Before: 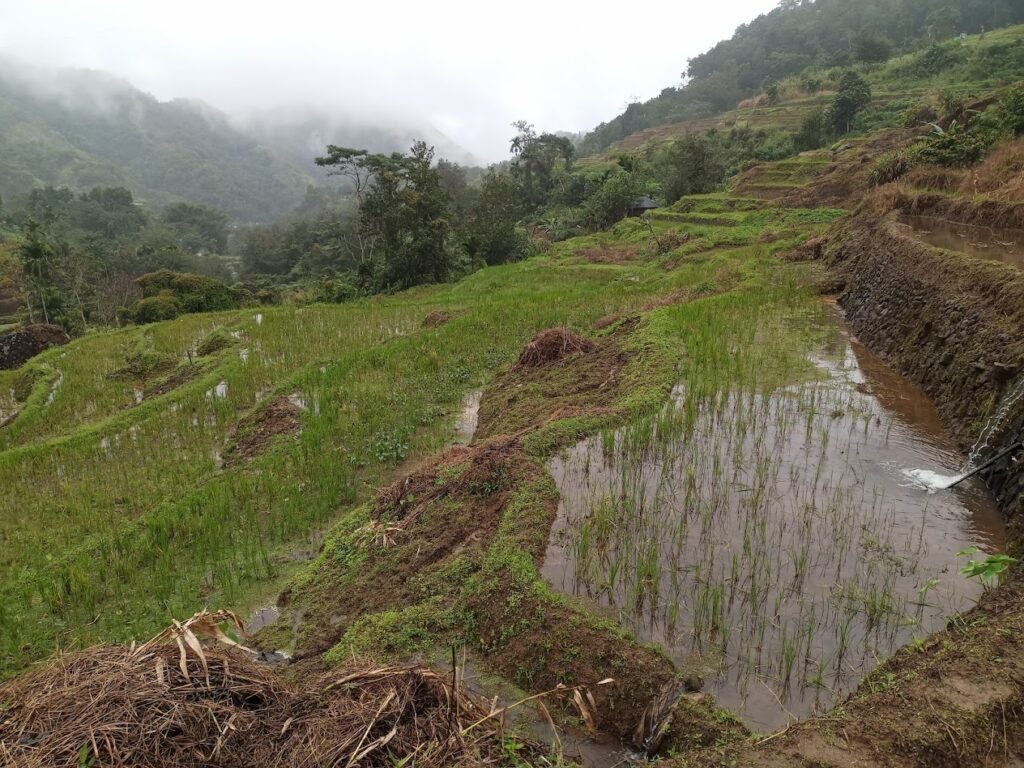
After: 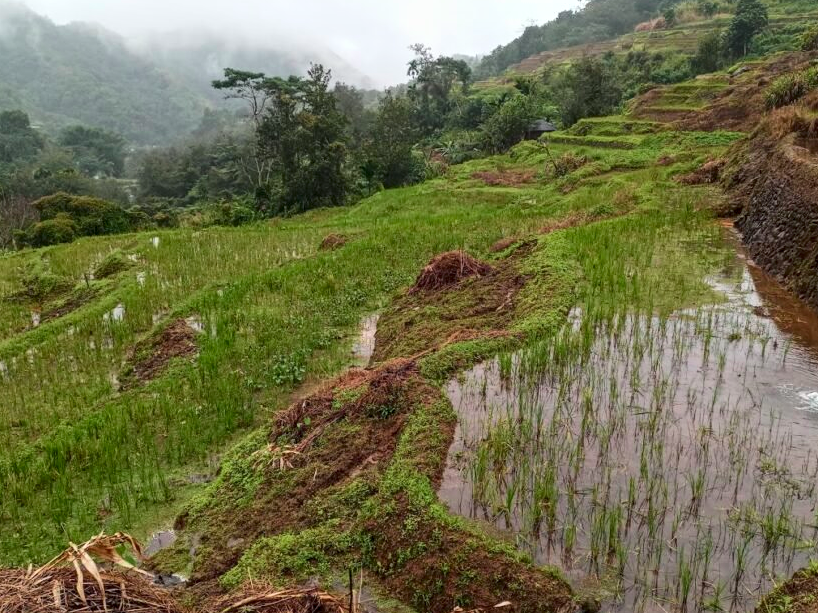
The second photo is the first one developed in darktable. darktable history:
crop and rotate: left 10.071%, top 10.071%, right 10.02%, bottom 10.02%
color correction: saturation 1.1
tone equalizer: on, module defaults
tone curve: curves: ch0 [(0, 0.01) (0.037, 0.032) (0.131, 0.108) (0.275, 0.258) (0.483, 0.512) (0.61, 0.661) (0.696, 0.742) (0.792, 0.834) (0.911, 0.936) (0.997, 0.995)]; ch1 [(0, 0) (0.308, 0.29) (0.425, 0.411) (0.503, 0.502) (0.529, 0.543) (0.683, 0.706) (0.746, 0.77) (1, 1)]; ch2 [(0, 0) (0.225, 0.214) (0.334, 0.339) (0.401, 0.415) (0.485, 0.487) (0.502, 0.502) (0.525, 0.523) (0.545, 0.552) (0.587, 0.61) (0.636, 0.654) (0.711, 0.729) (0.845, 0.855) (0.998, 0.977)], color space Lab, independent channels, preserve colors none
local contrast: on, module defaults
